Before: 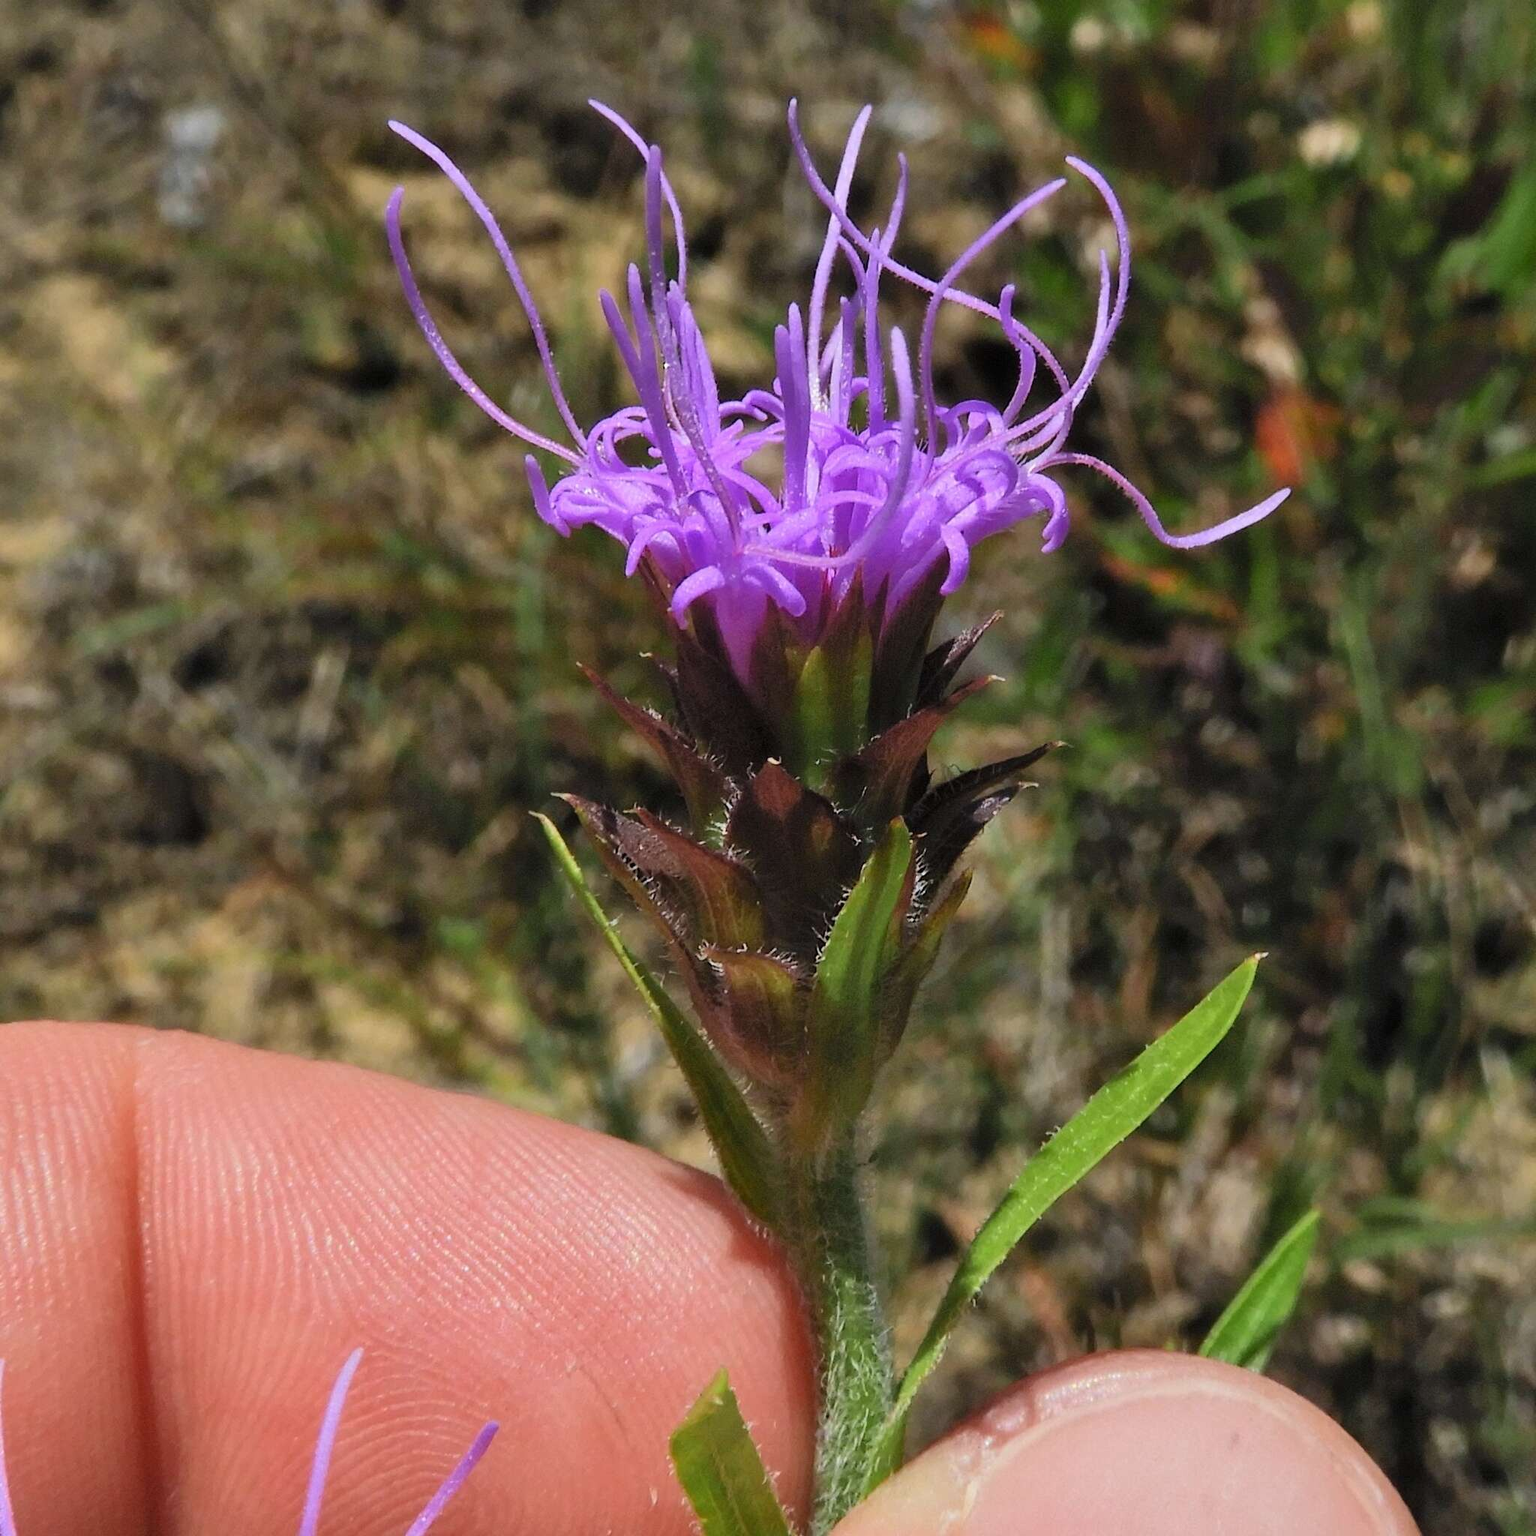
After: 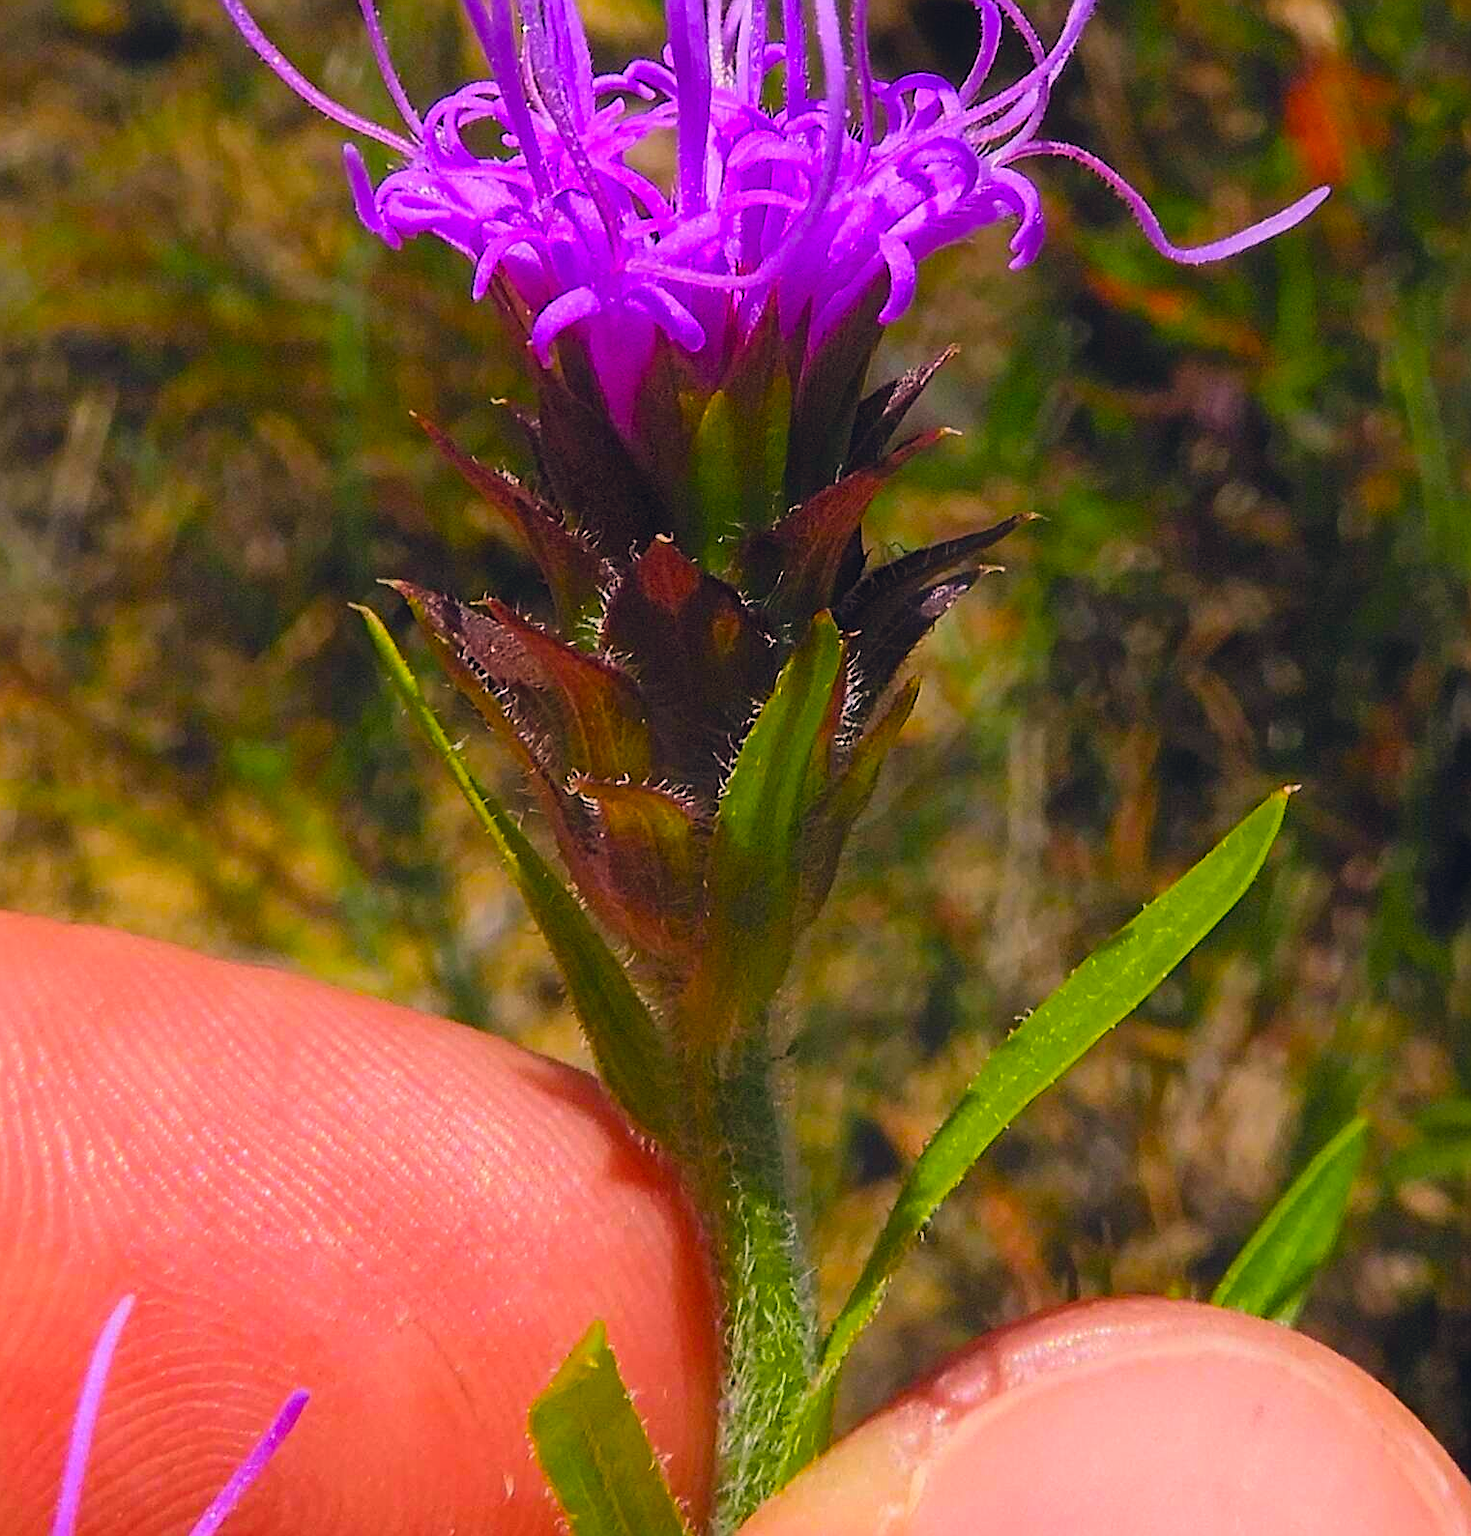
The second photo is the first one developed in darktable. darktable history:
color balance rgb: global offset › chroma 0.054%, global offset › hue 254.29°, perceptual saturation grading › global saturation 25.727%, global vibrance 50.407%
color correction: highlights a* 12.14, highlights b* 5.51
crop: left 16.847%, top 22.367%, right 8.811%
contrast equalizer: y [[0.514, 0.573, 0.581, 0.508, 0.5, 0.5], [0.5 ×6], [0.5 ×6], [0 ×6], [0 ×6]], mix -0.995
shadows and highlights: shadows -1.76, highlights 41.33
sharpen: on, module defaults
